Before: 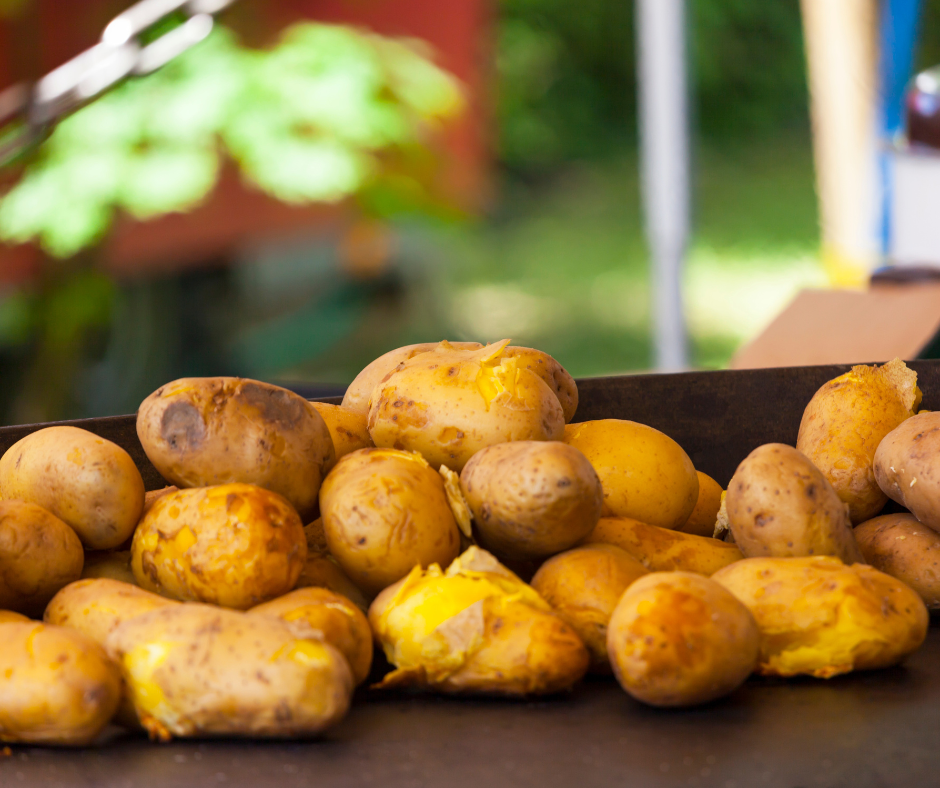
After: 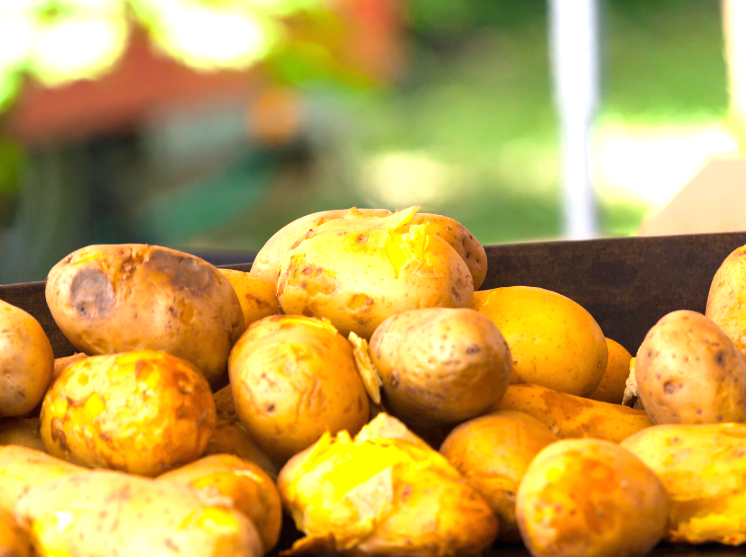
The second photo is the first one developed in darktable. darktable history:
exposure: black level correction 0, exposure 1 EV, compensate highlight preservation false
crop: left 9.712%, top 16.928%, right 10.845%, bottom 12.332%
